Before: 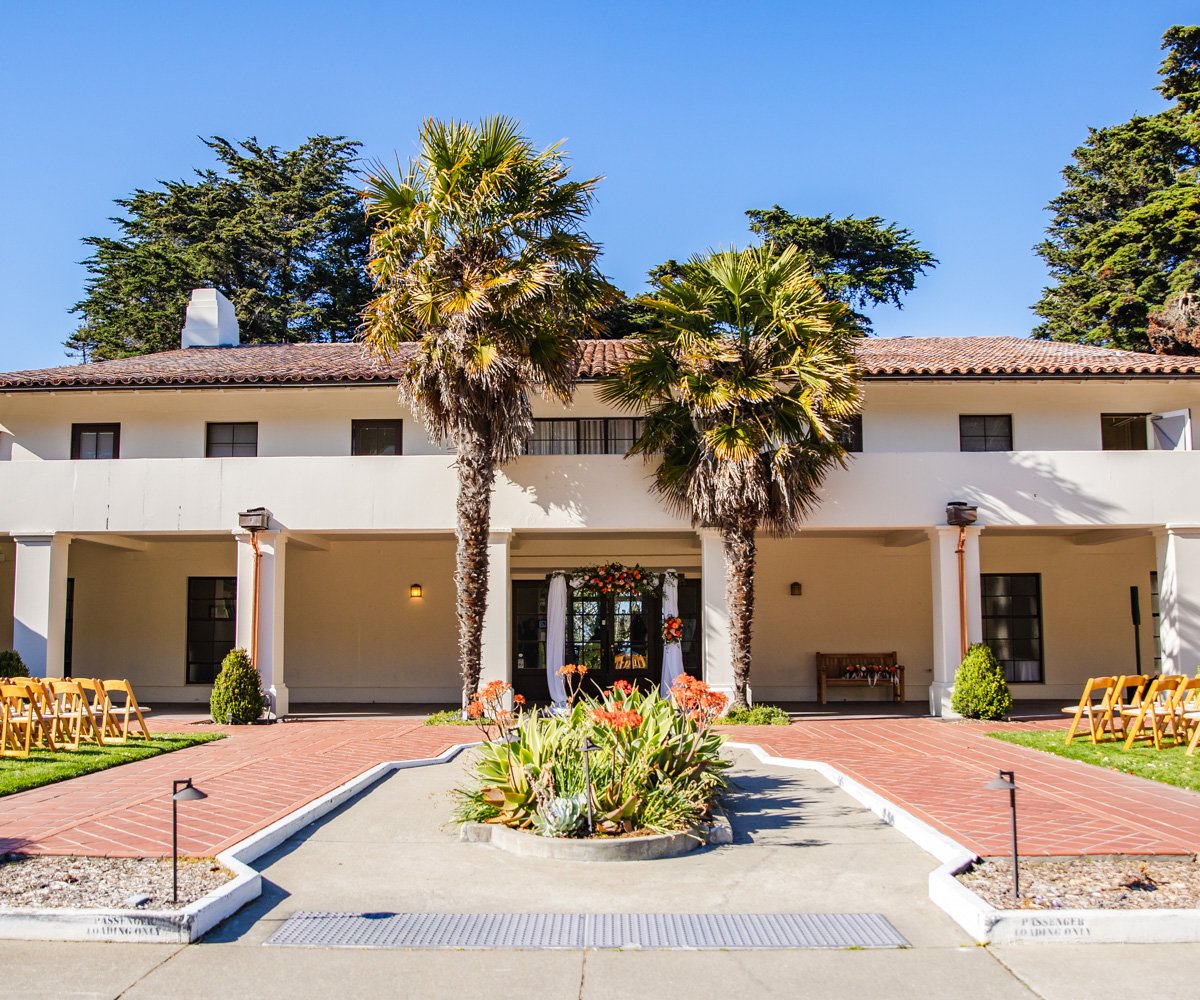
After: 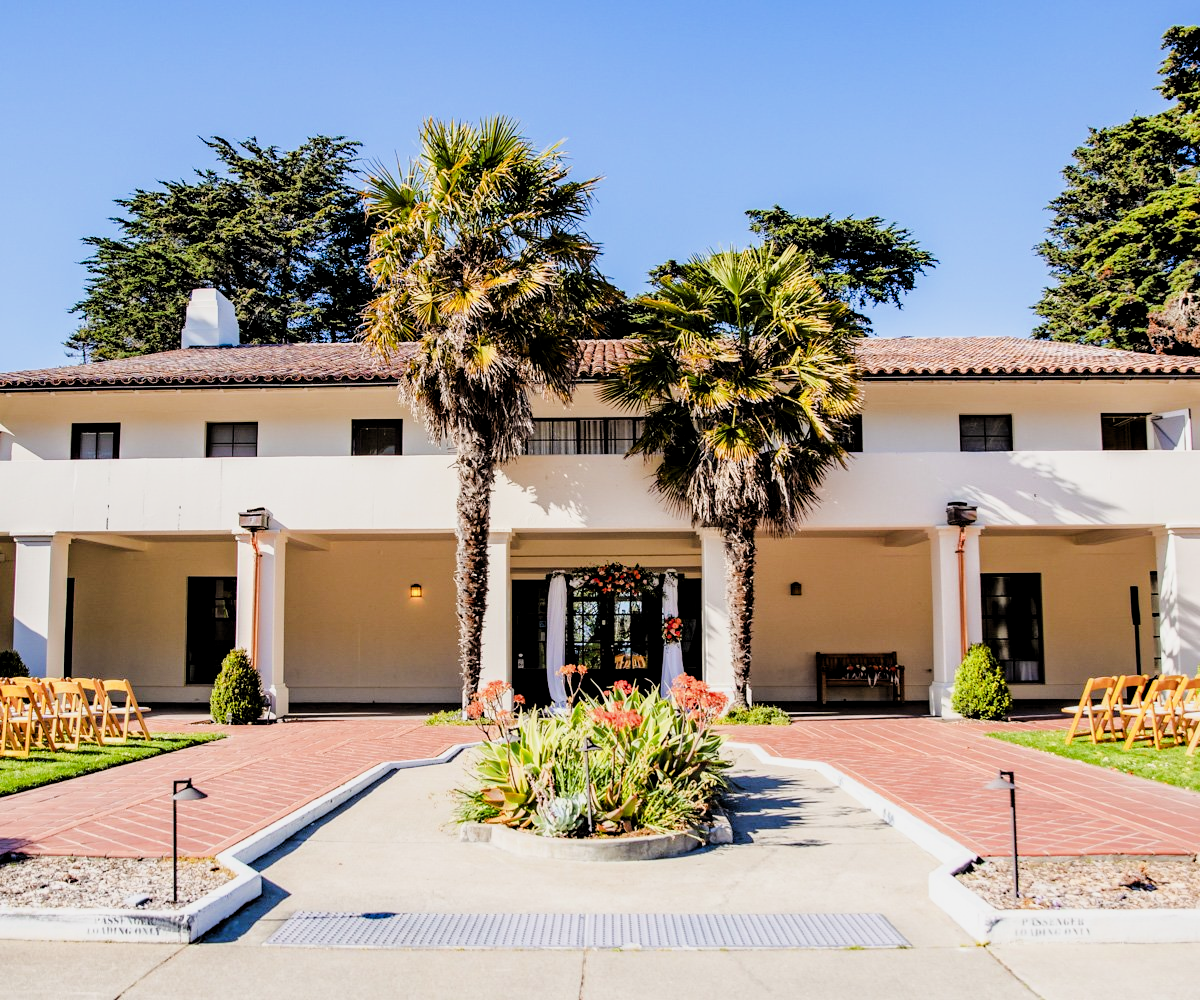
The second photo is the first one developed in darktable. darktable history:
tone curve: curves: ch0 [(0, 0) (0.224, 0.12) (0.375, 0.296) (0.528, 0.472) (0.681, 0.634) (0.8, 0.766) (0.873, 0.877) (1, 1)], preserve colors basic power
color balance: contrast 10%
exposure: exposure 0.493 EV, compensate highlight preservation false
rgb levels: levels [[0.013, 0.434, 0.89], [0, 0.5, 1], [0, 0.5, 1]]
filmic rgb: black relative exposure -7.65 EV, white relative exposure 4.56 EV, hardness 3.61
